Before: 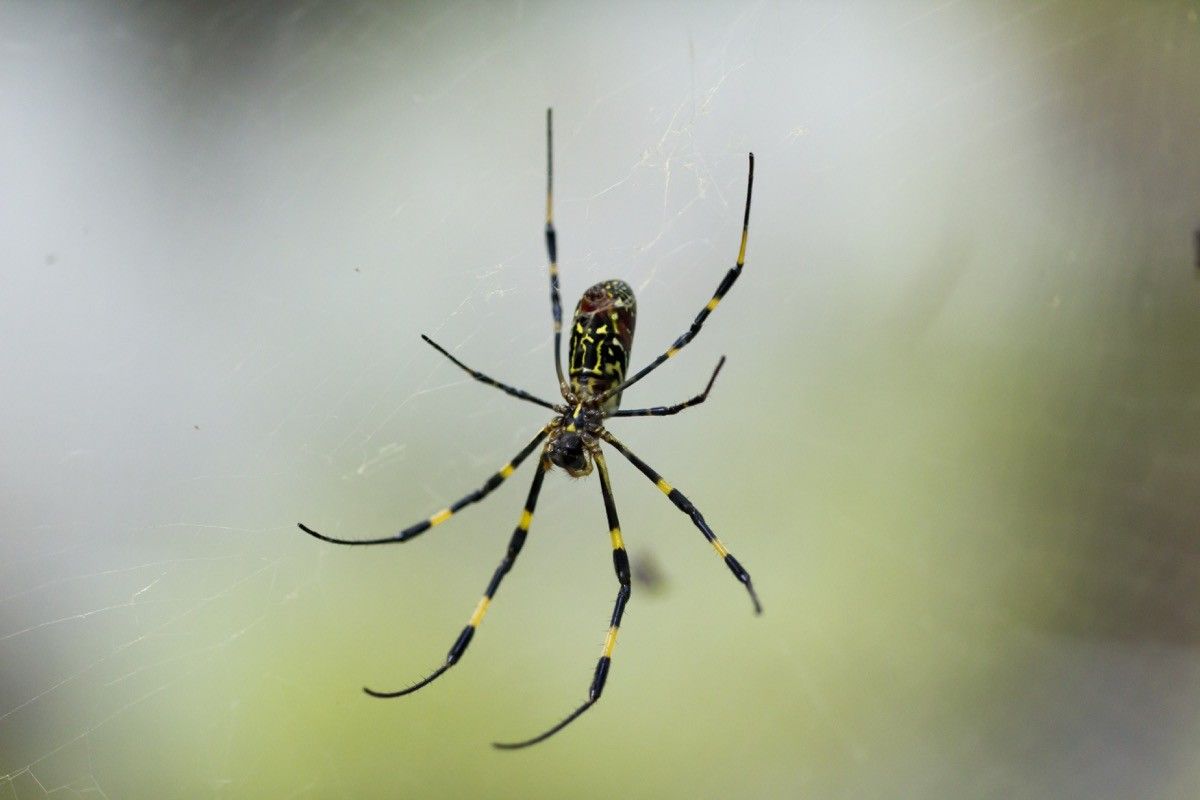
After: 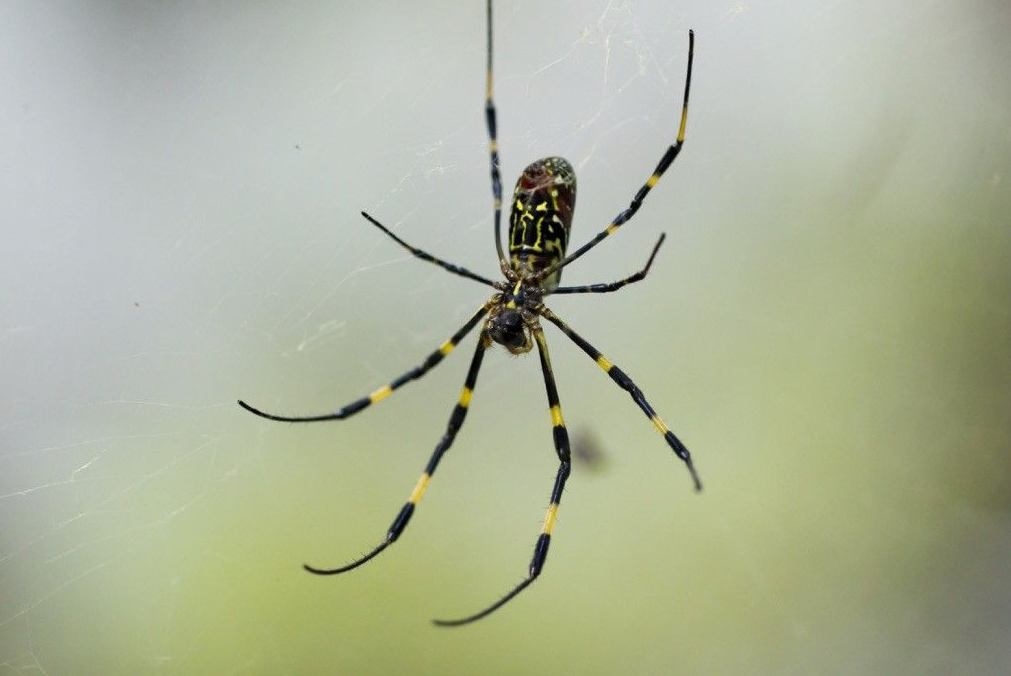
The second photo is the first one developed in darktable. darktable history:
crop and rotate: left 5.021%, top 15.489%, right 10.659%
